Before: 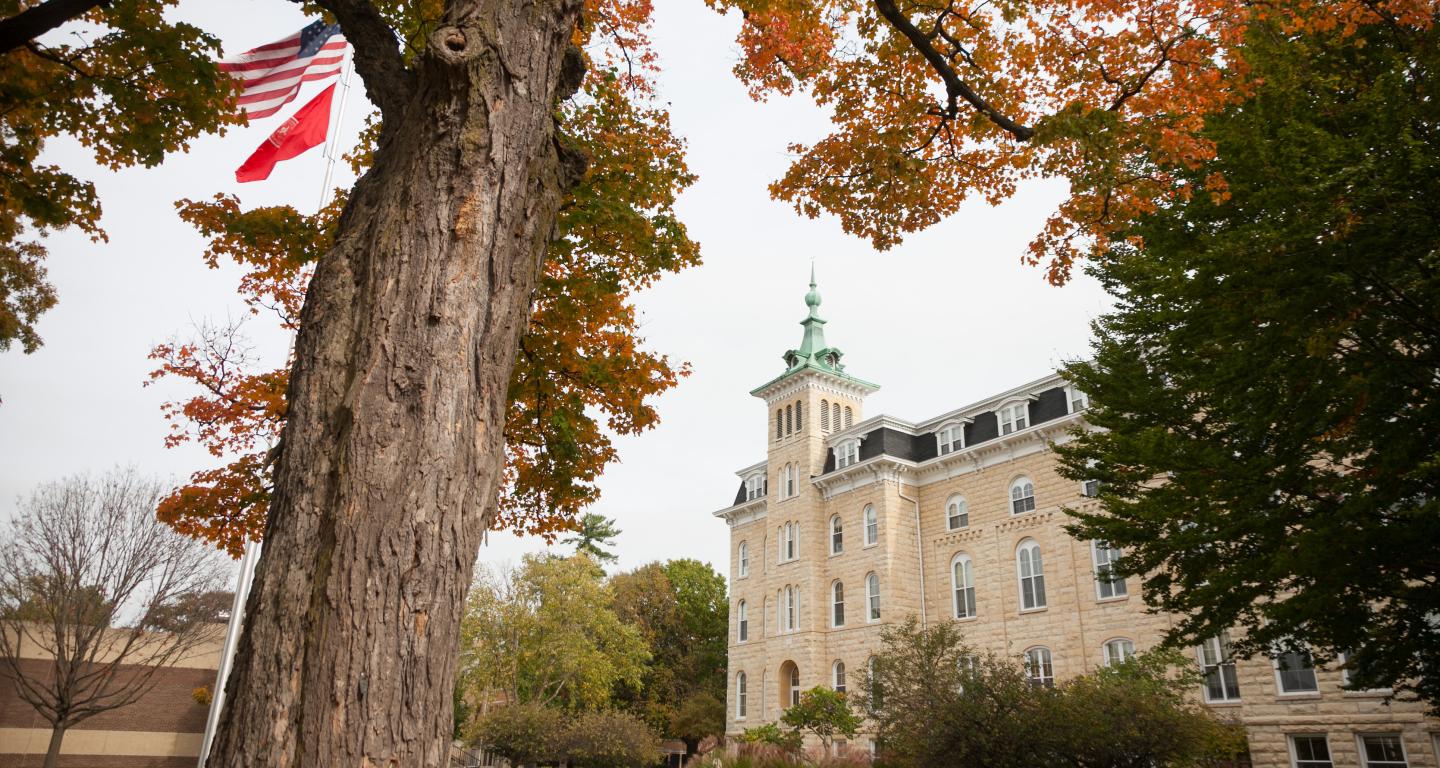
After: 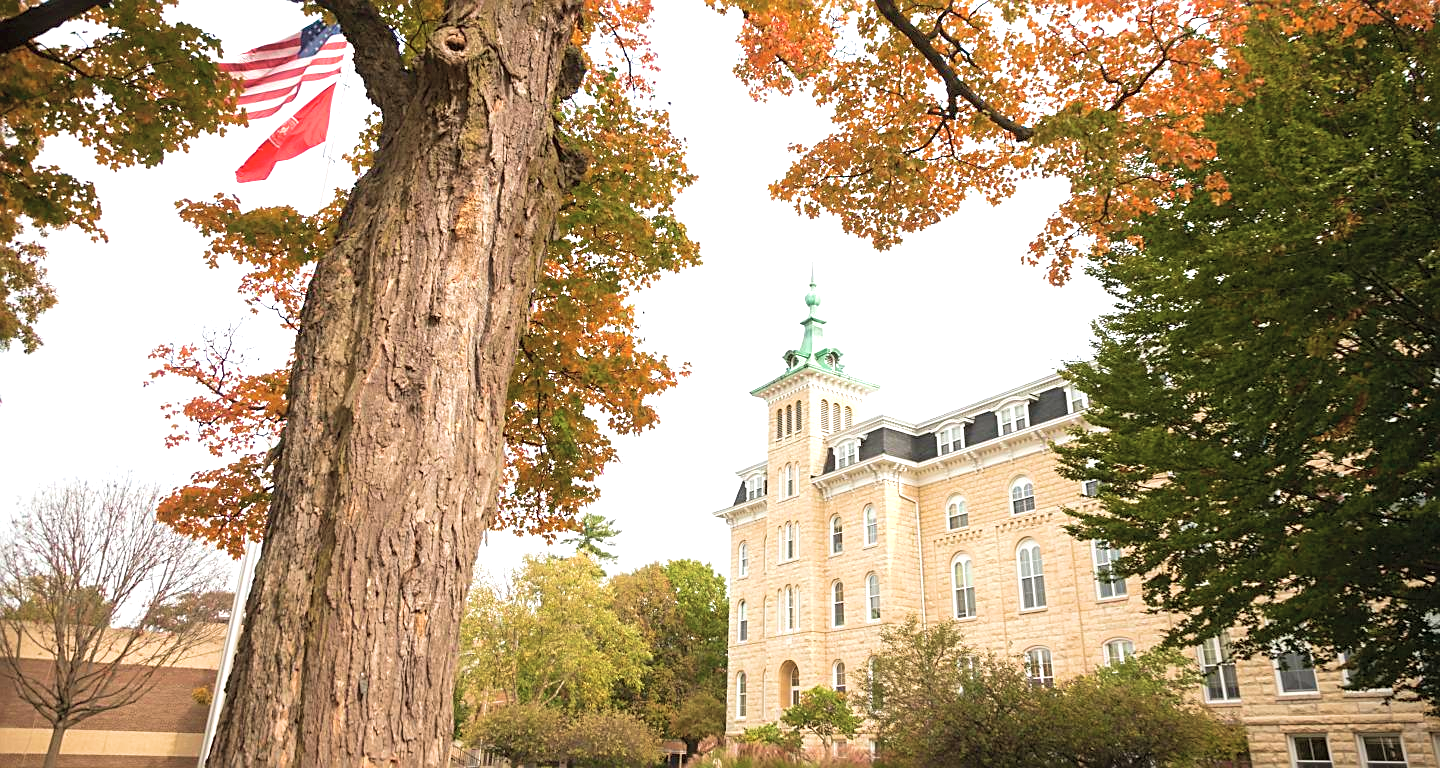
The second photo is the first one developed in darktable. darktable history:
sharpen: on, module defaults
velvia: strength 44.56%
tone equalizer: edges refinement/feathering 500, mask exposure compensation -1.57 EV, preserve details no
contrast brightness saturation: brightness 0.149
exposure: black level correction 0, exposure 0.698 EV, compensate highlight preservation false
